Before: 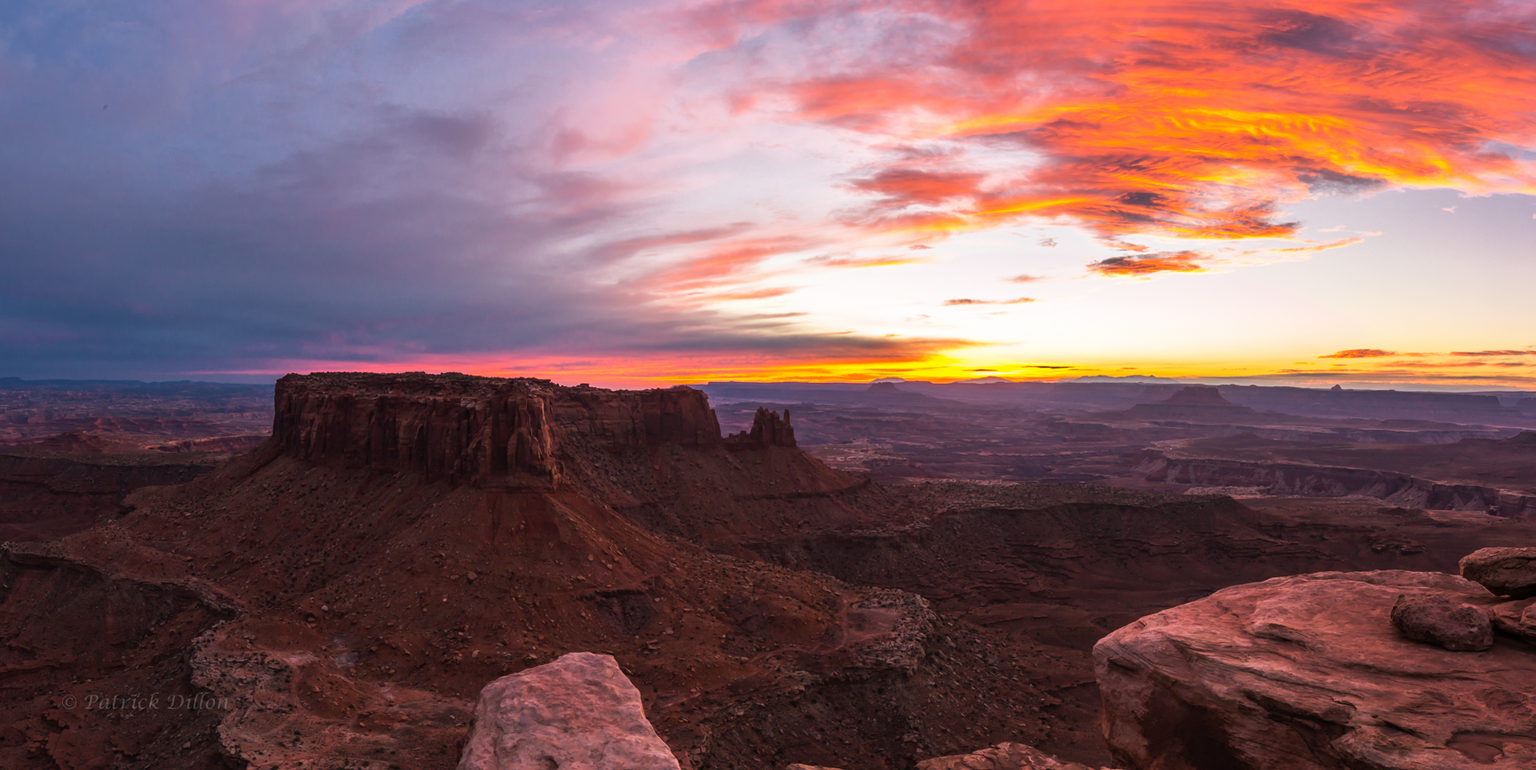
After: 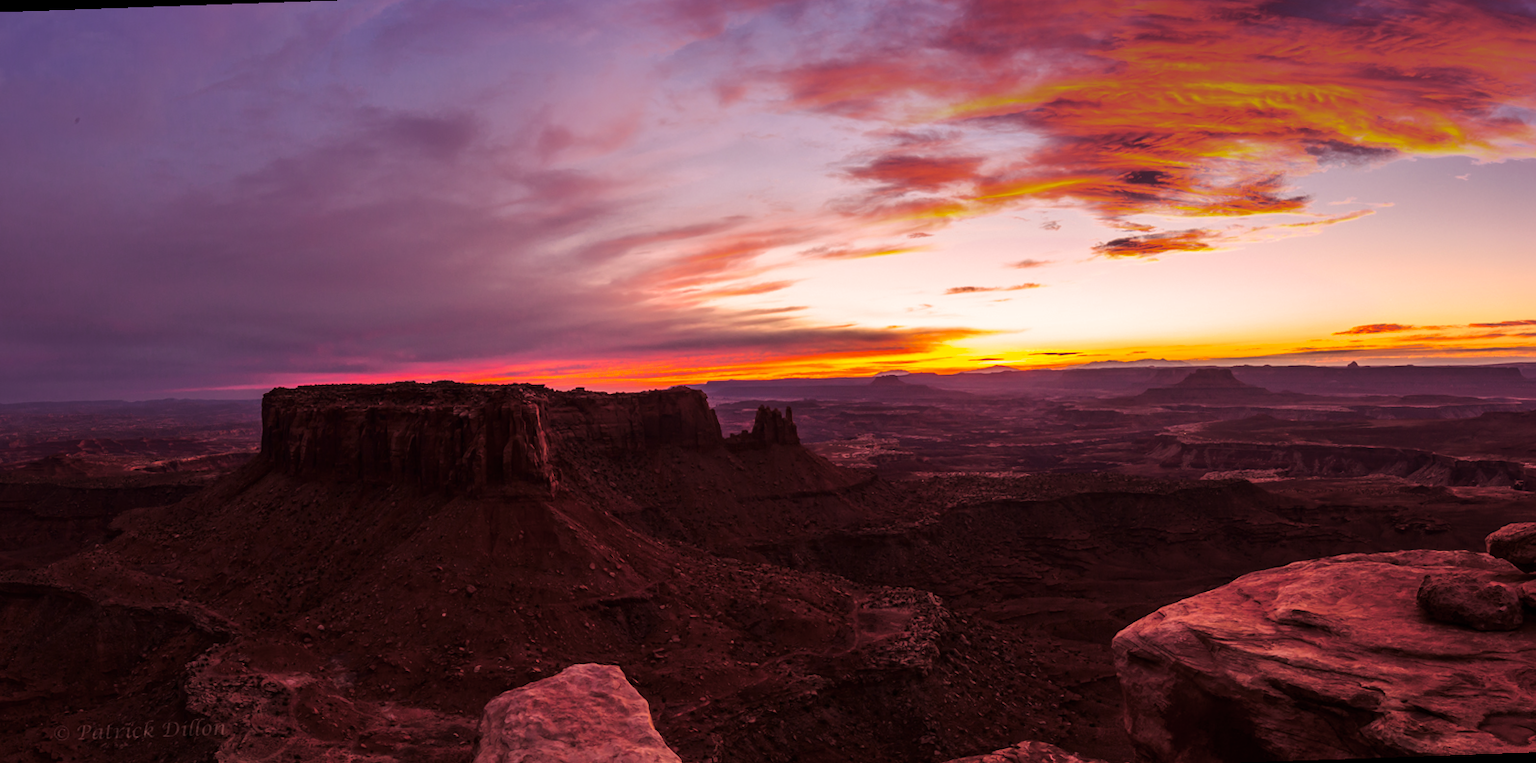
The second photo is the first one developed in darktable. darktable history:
rotate and perspective: rotation -2°, crop left 0.022, crop right 0.978, crop top 0.049, crop bottom 0.951
contrast brightness saturation: brightness -0.25, saturation 0.2
tone curve: curves: ch0 [(0, 0) (0.003, 0.003) (0.011, 0.014) (0.025, 0.027) (0.044, 0.044) (0.069, 0.064) (0.1, 0.108) (0.136, 0.153) (0.177, 0.208) (0.224, 0.275) (0.277, 0.349) (0.335, 0.422) (0.399, 0.492) (0.468, 0.557) (0.543, 0.617) (0.623, 0.682) (0.709, 0.745) (0.801, 0.826) (0.898, 0.916) (1, 1)], preserve colors none
split-toning: shadows › saturation 0.41, highlights › saturation 0, compress 33.55%
exposure: compensate highlight preservation false
color correction: highlights a* 21.16, highlights b* 19.61
graduated density: density 2.02 EV, hardness 44%, rotation 0.374°, offset 8.21, hue 208.8°, saturation 97%
